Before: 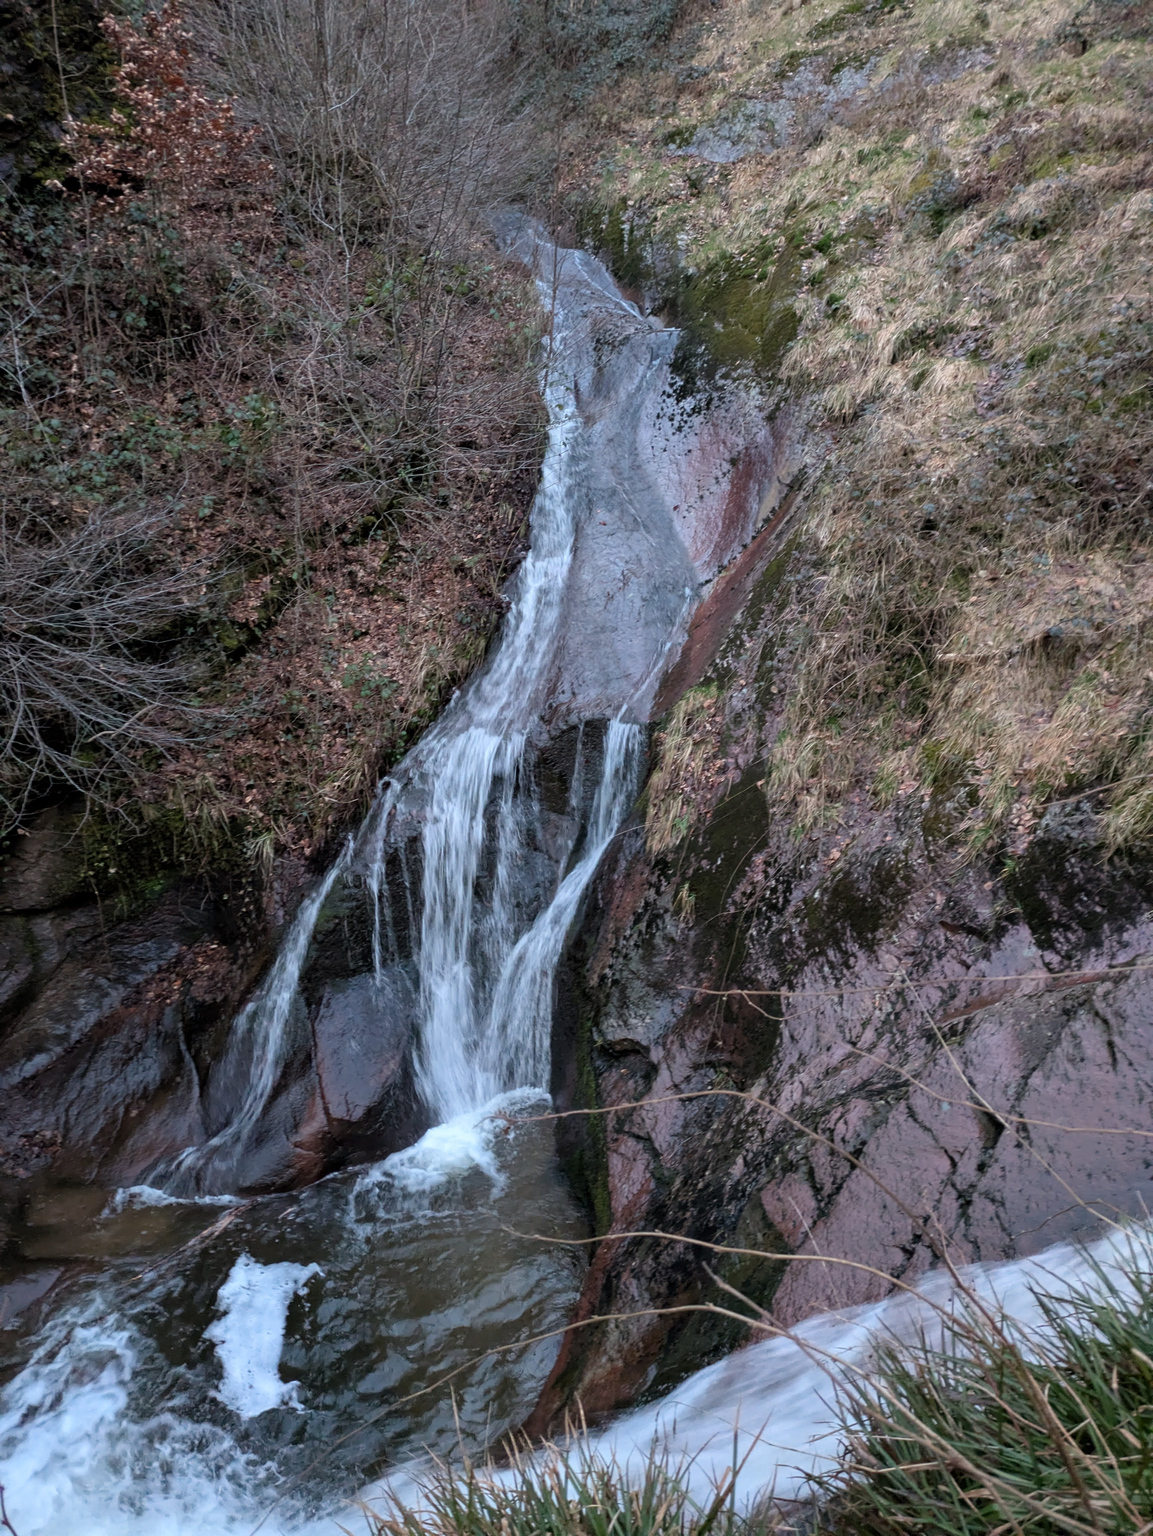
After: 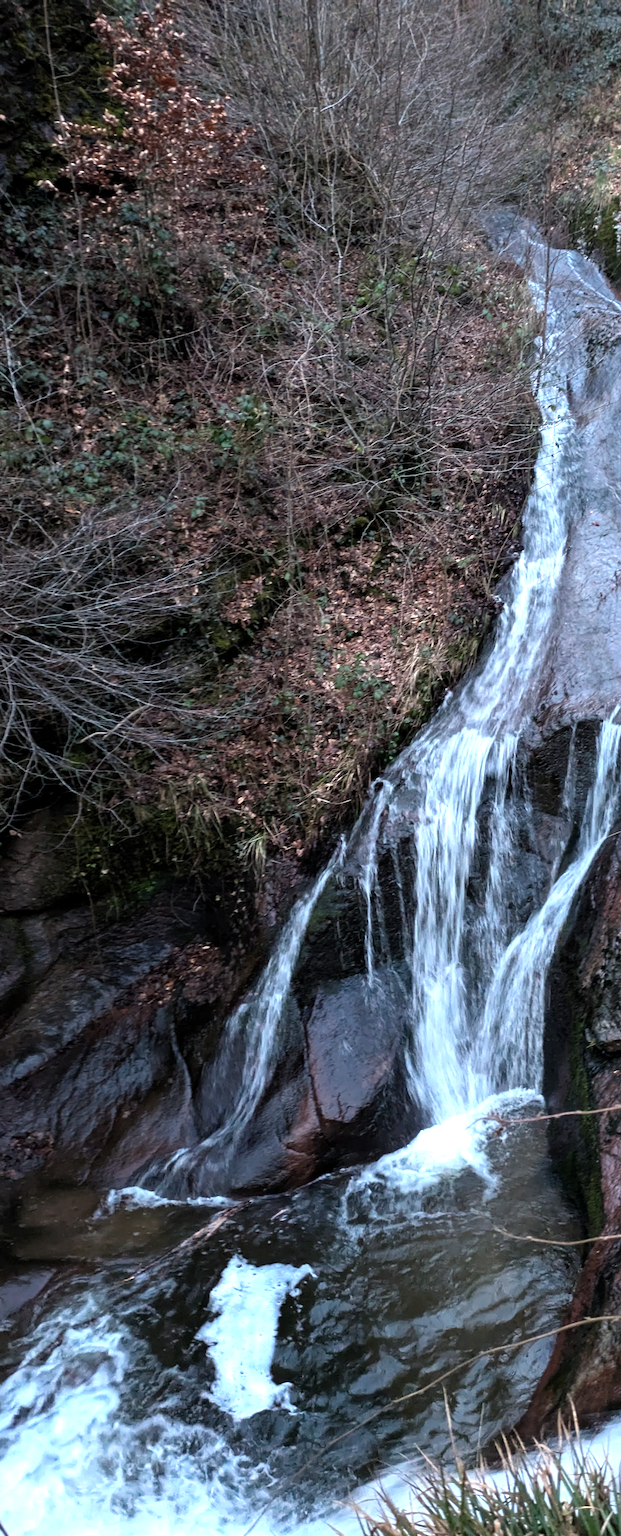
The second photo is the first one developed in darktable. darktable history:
crop: left 0.739%, right 45.379%, bottom 0.08%
color zones: curves: ch0 [(0, 0.5) (0.143, 0.5) (0.286, 0.5) (0.429, 0.5) (0.571, 0.5) (0.714, 0.476) (0.857, 0.5) (1, 0.5)]; ch2 [(0, 0.5) (0.143, 0.5) (0.286, 0.5) (0.429, 0.5) (0.571, 0.5) (0.714, 0.487) (0.857, 0.5) (1, 0.5)]
color balance rgb: shadows lift › chroma 2.051%, shadows lift › hue 247.65°, perceptual saturation grading › global saturation 9.562%, perceptual brilliance grading › highlights 15.737%, perceptual brilliance grading › shadows -13.644%
tone equalizer: -8 EV -0.429 EV, -7 EV -0.393 EV, -6 EV -0.34 EV, -5 EV -0.189 EV, -3 EV 0.257 EV, -2 EV 0.348 EV, -1 EV 0.395 EV, +0 EV 0.441 EV, mask exposure compensation -0.503 EV
